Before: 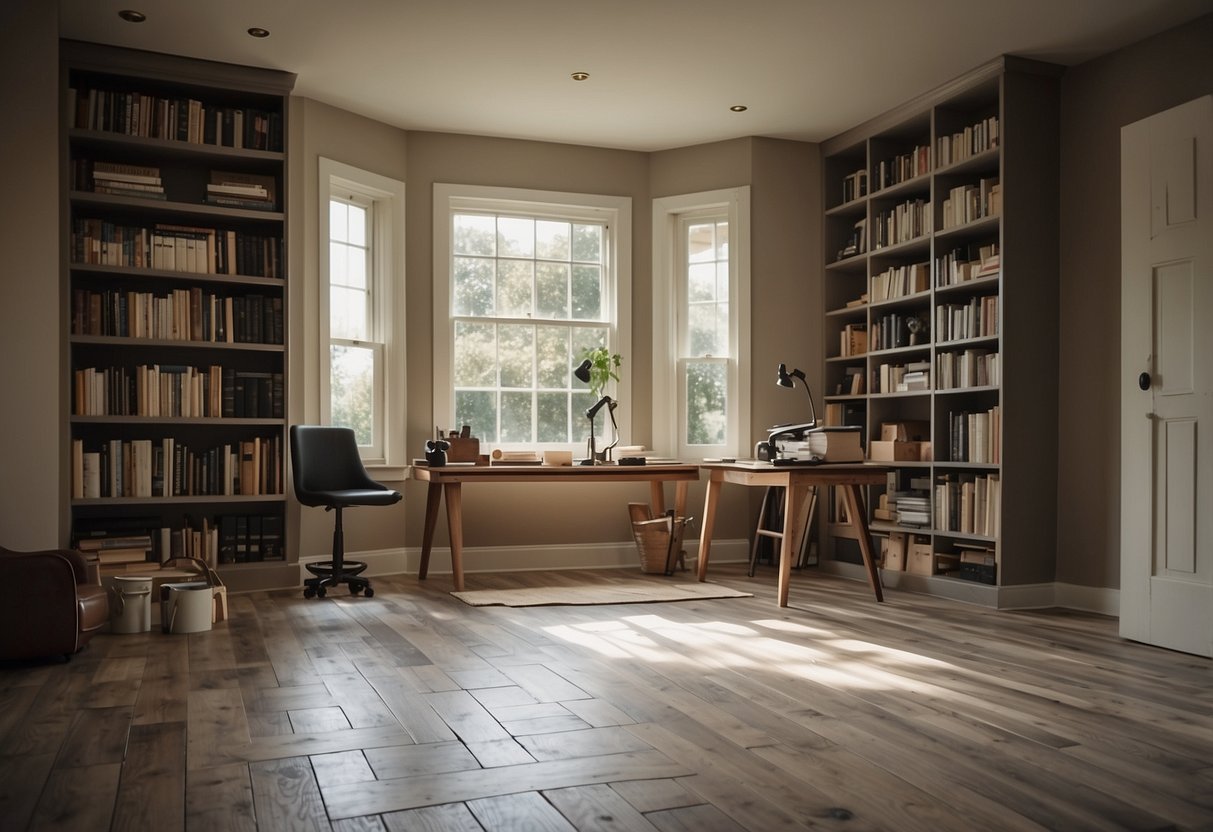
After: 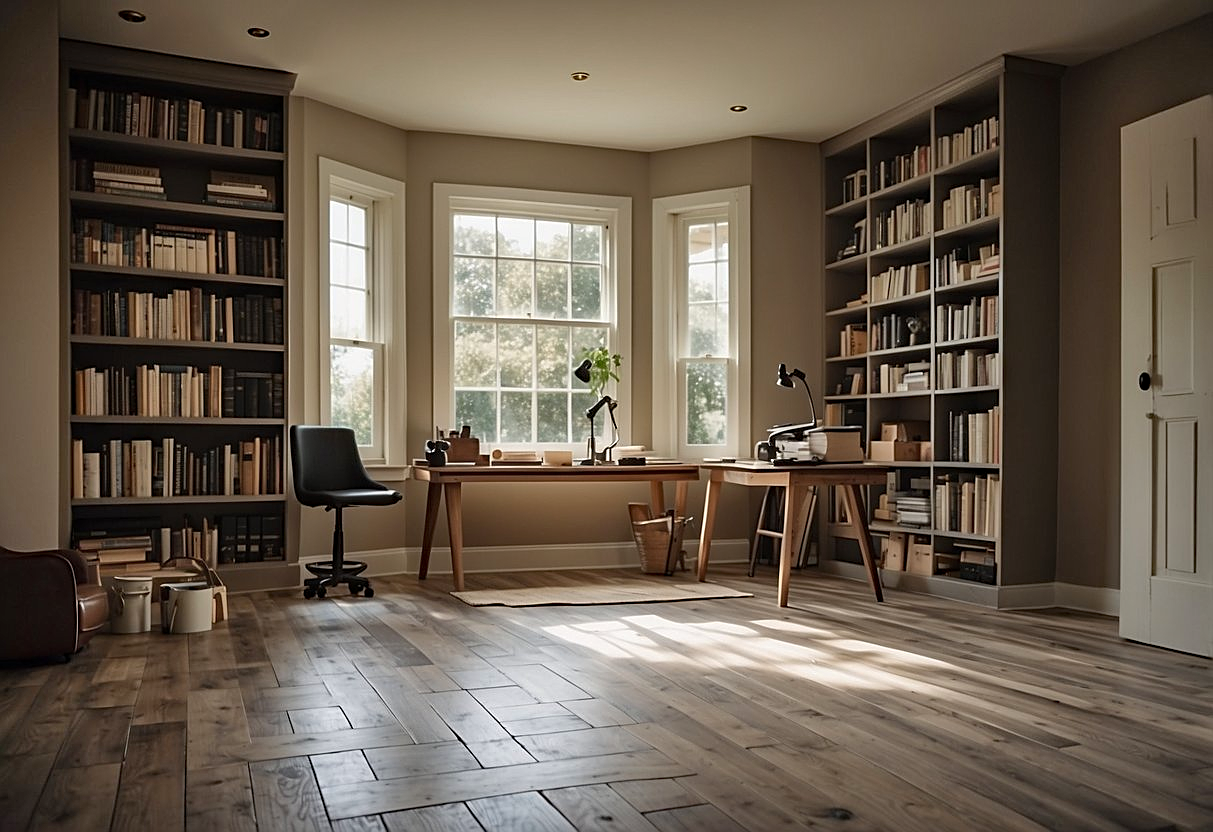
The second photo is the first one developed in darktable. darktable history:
shadows and highlights: radius 133.83, soften with gaussian
sharpen: on, module defaults
haze removal: compatibility mode true, adaptive false
